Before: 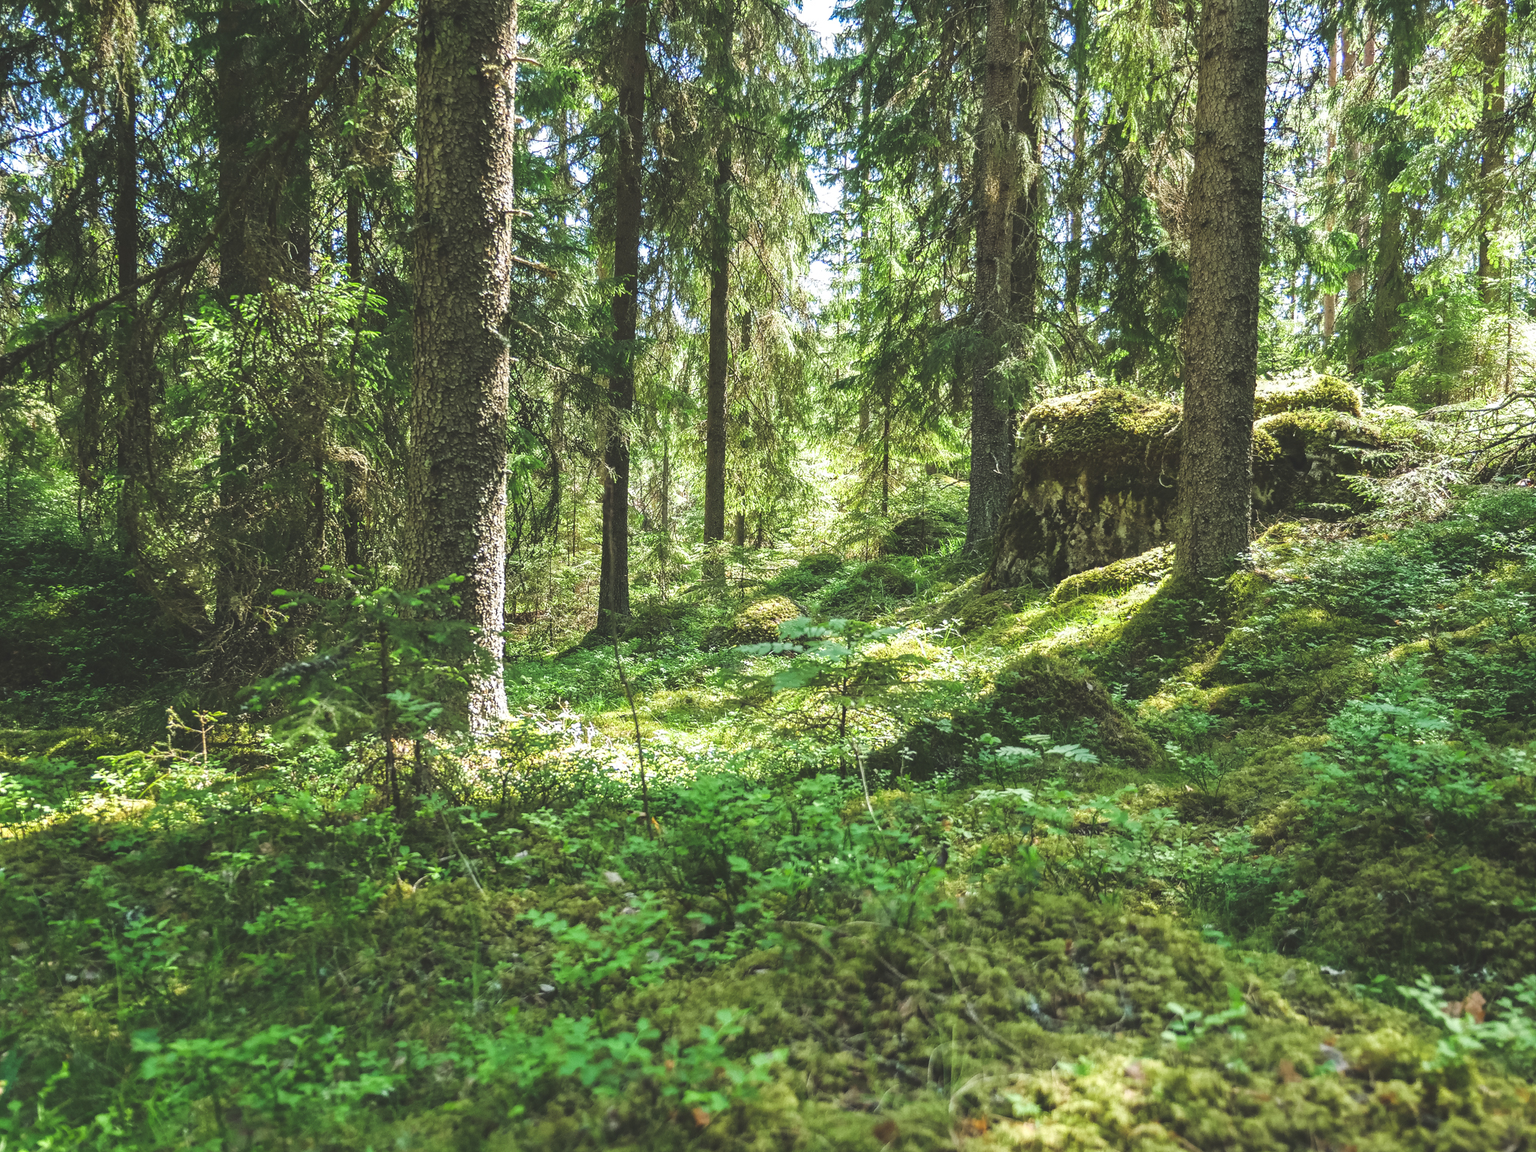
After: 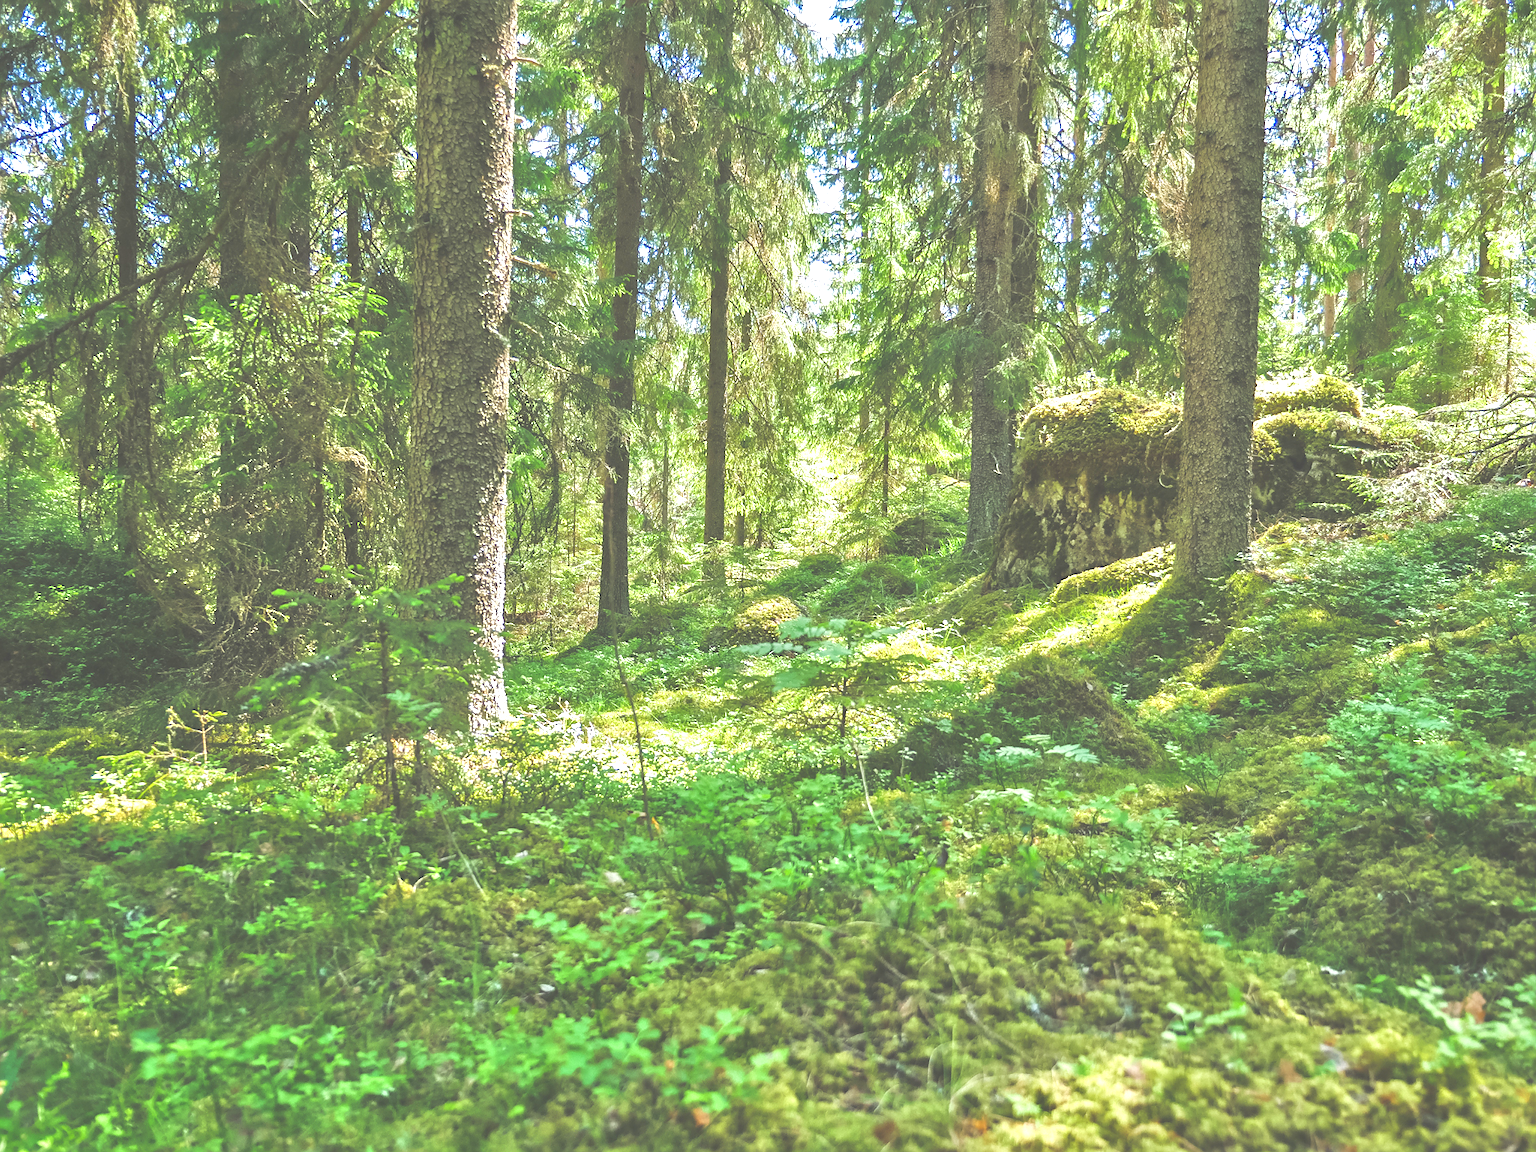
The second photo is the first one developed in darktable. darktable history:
exposure: exposure 0.402 EV, compensate exposure bias true, compensate highlight preservation false
contrast equalizer: y [[0.5, 0.5, 0.5, 0.515, 0.749, 0.84], [0.5 ×6], [0.5 ×6], [0, 0, 0, 0.001, 0.067, 0.262], [0 ×6]], mix -0.351
sharpen: on, module defaults
tone equalizer: -7 EV 0.149 EV, -6 EV 0.566 EV, -5 EV 1.18 EV, -4 EV 1.33 EV, -3 EV 1.15 EV, -2 EV 0.6 EV, -1 EV 0.166 EV, mask exposure compensation -0.486 EV
